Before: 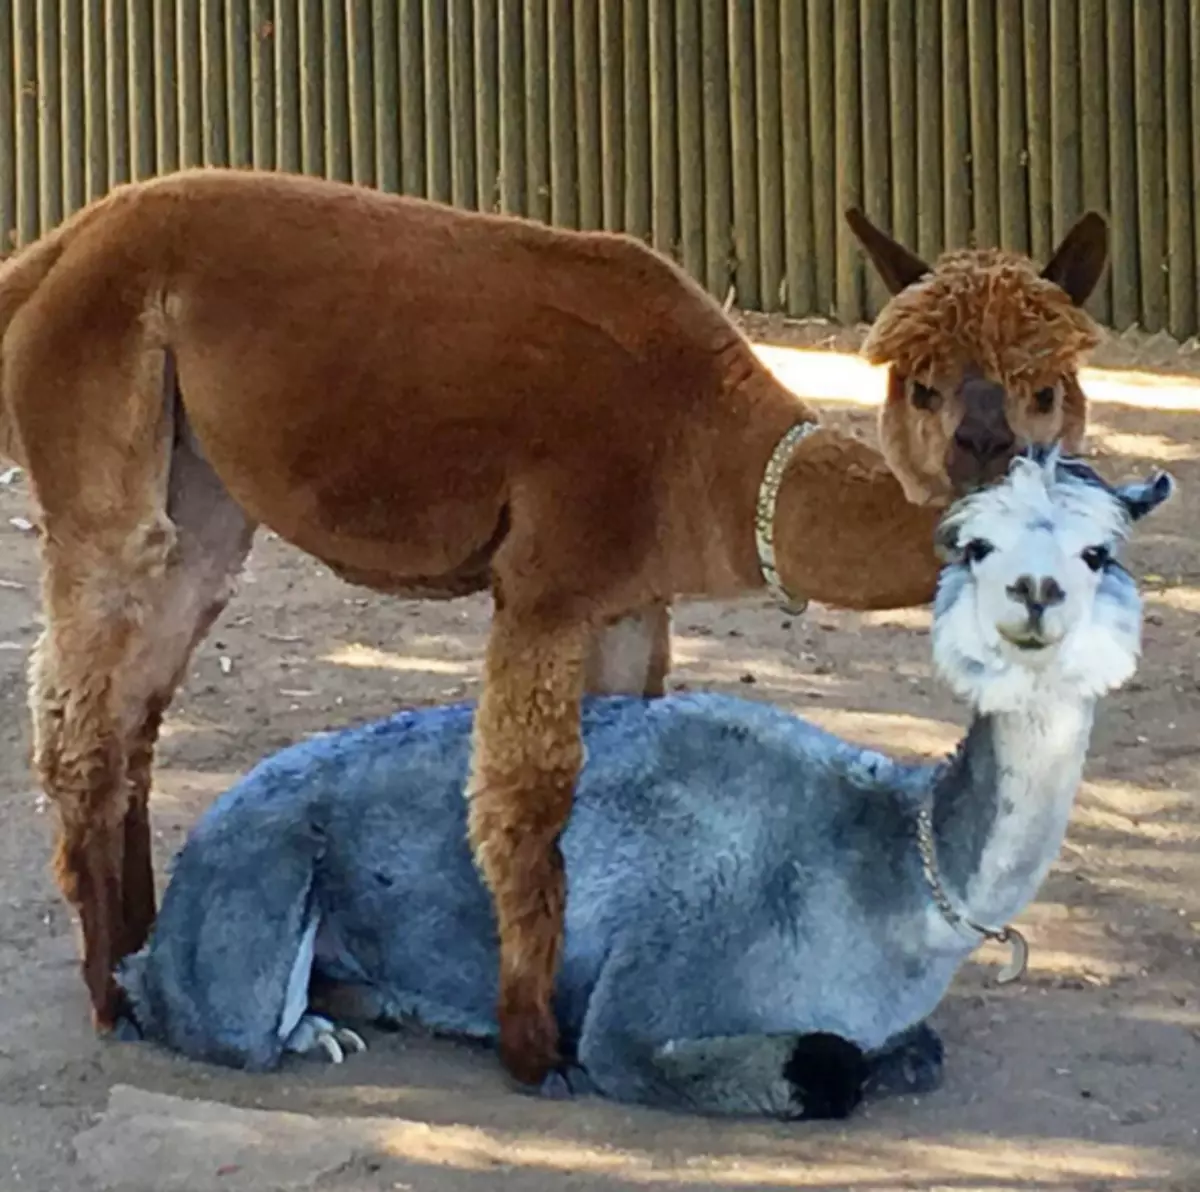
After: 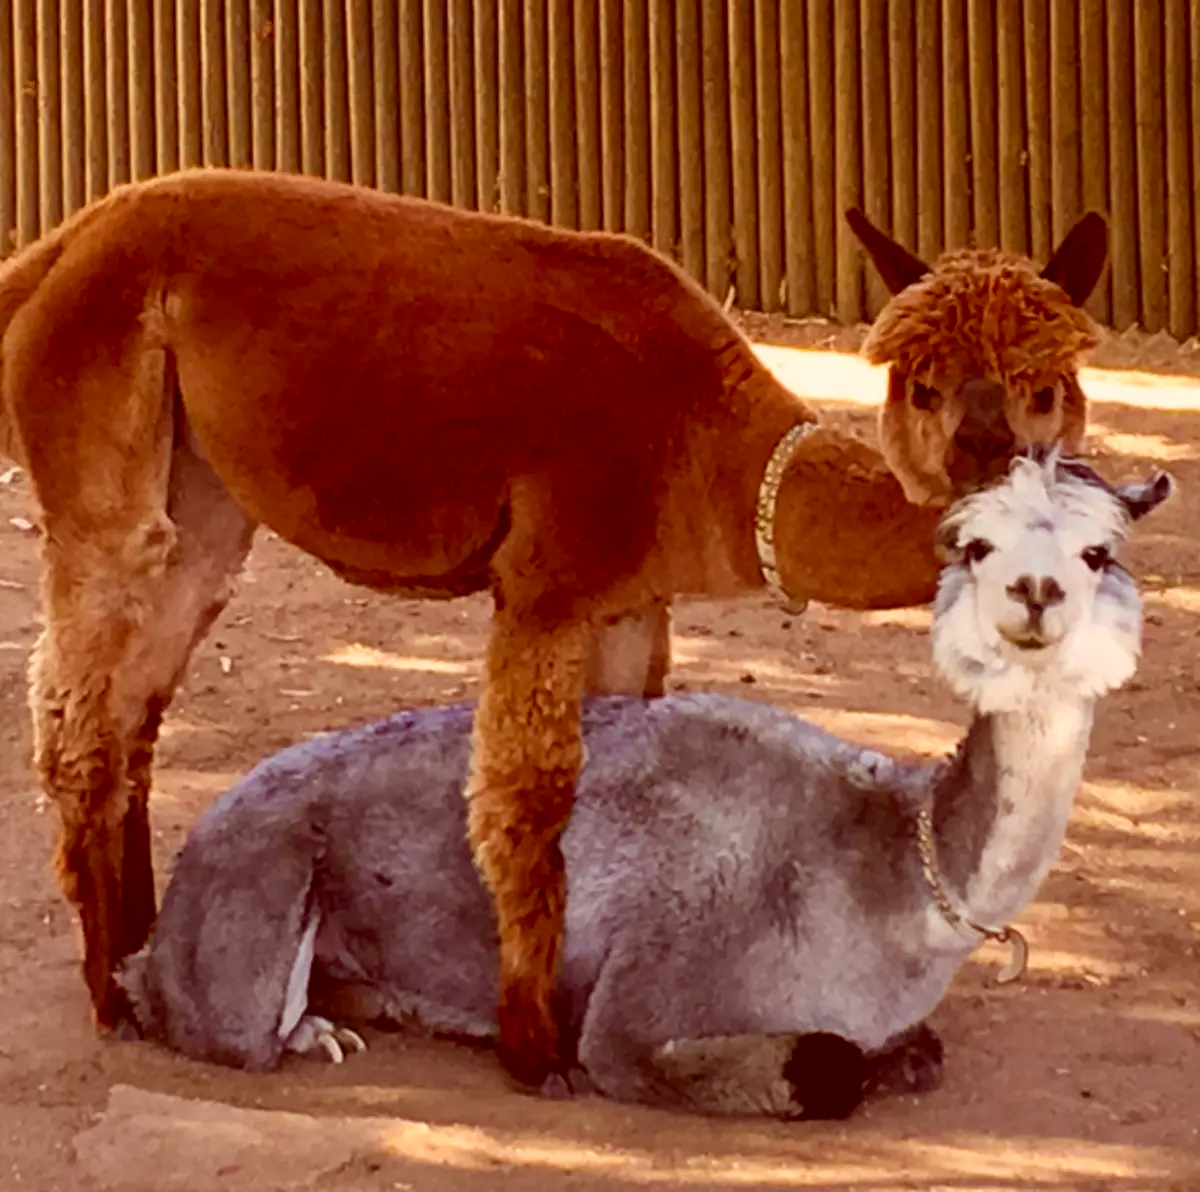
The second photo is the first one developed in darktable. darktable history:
color balance rgb: shadows lift › chroma 0.71%, shadows lift › hue 109.95°, power › luminance -3.742%, power › chroma 0.546%, power › hue 40.25°, highlights gain › chroma 3.017%, highlights gain › hue 75.61°, linear chroma grading › global chroma 14.734%, perceptual saturation grading › global saturation 0.157%, global vibrance 10.049%
color correction: highlights a* 9.57, highlights b* 8.65, shadows a* 39.25, shadows b* 39.59, saturation 0.813
